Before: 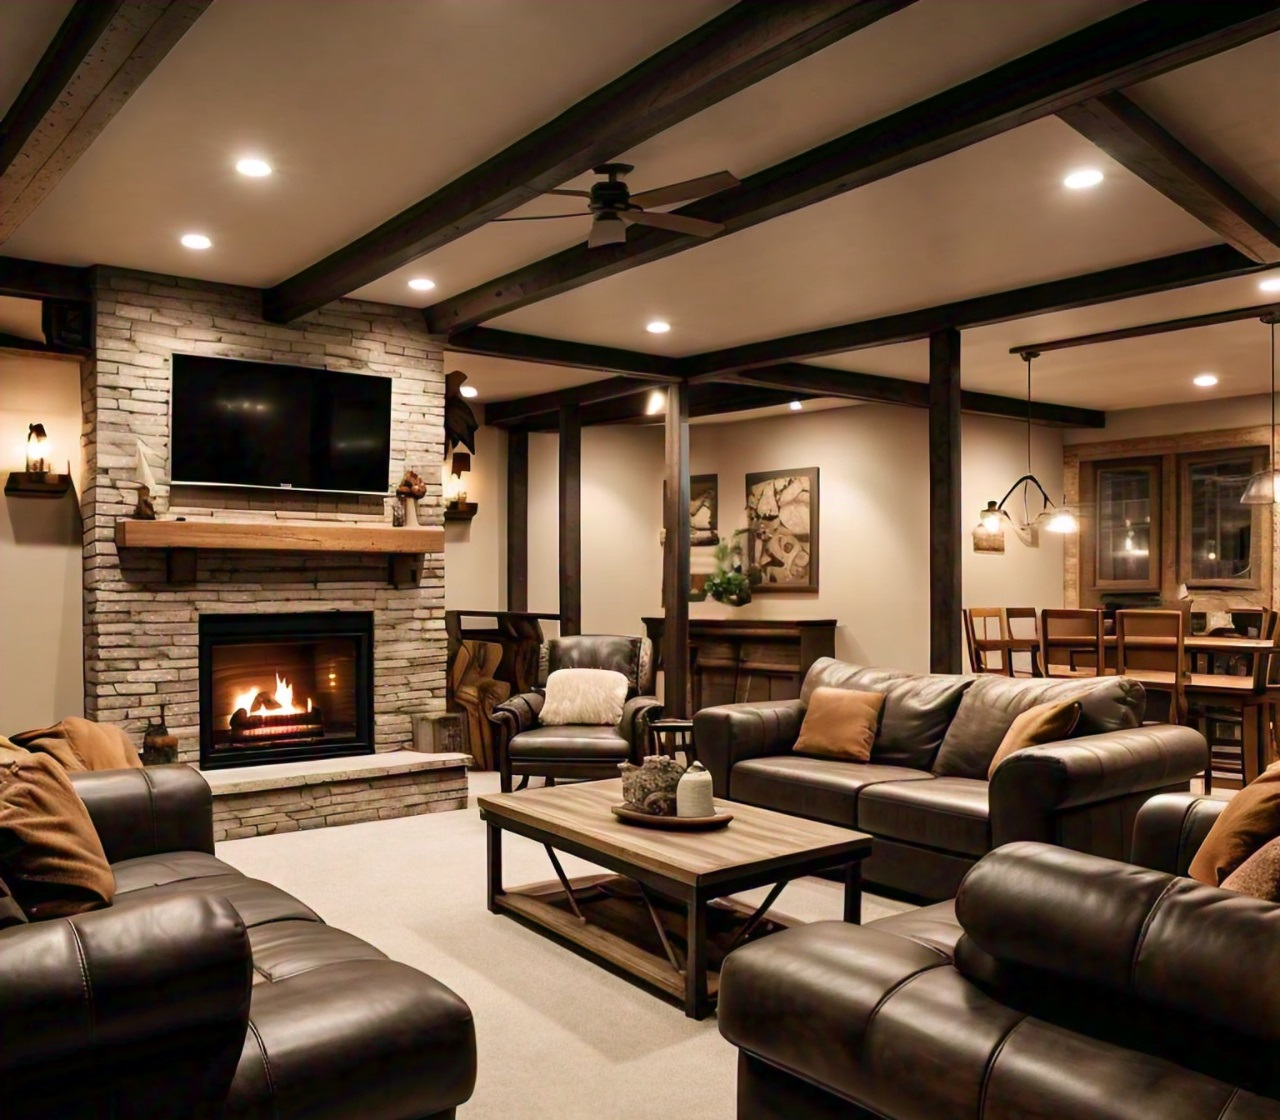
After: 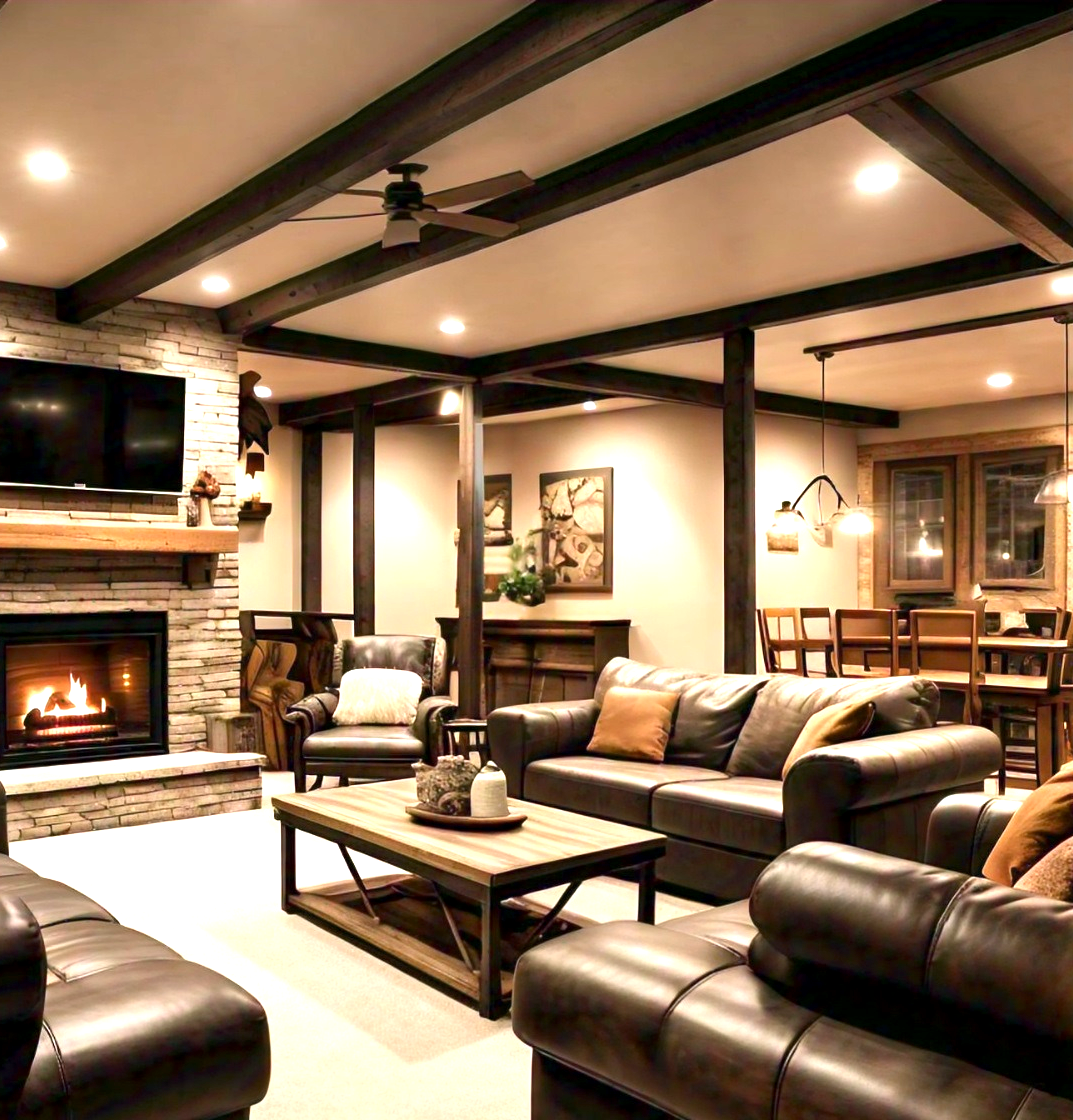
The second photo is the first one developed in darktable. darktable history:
crop: left 16.104%
exposure: black level correction 0.001, exposure 1.042 EV, compensate exposure bias true, compensate highlight preservation false
